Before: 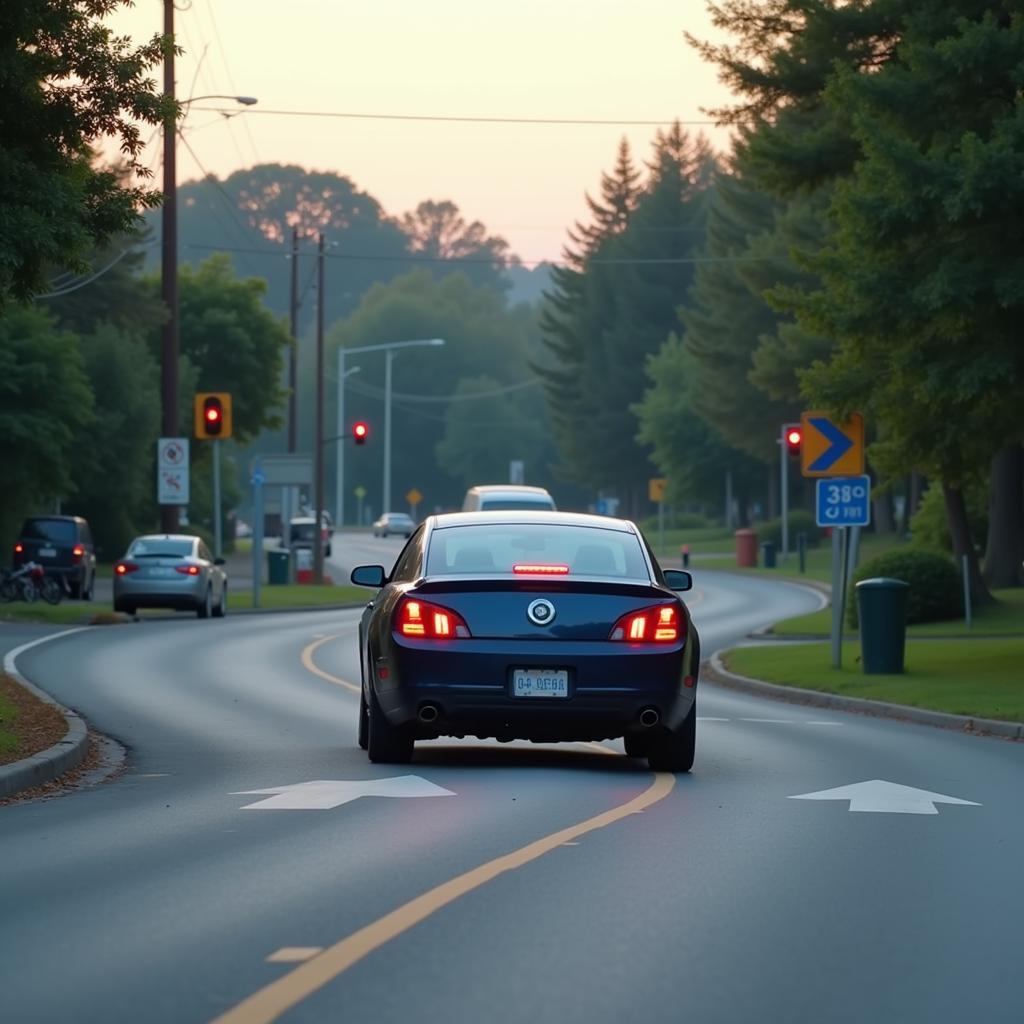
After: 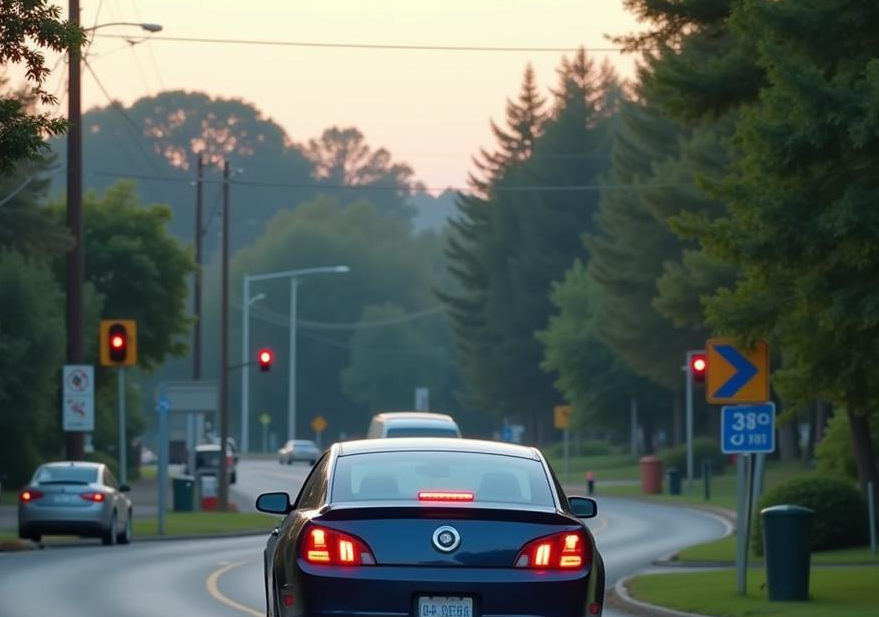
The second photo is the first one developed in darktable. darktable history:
tone equalizer: edges refinement/feathering 500, mask exposure compensation -1.57 EV, preserve details no
crop and rotate: left 9.302%, top 7.171%, right 4.806%, bottom 32.546%
